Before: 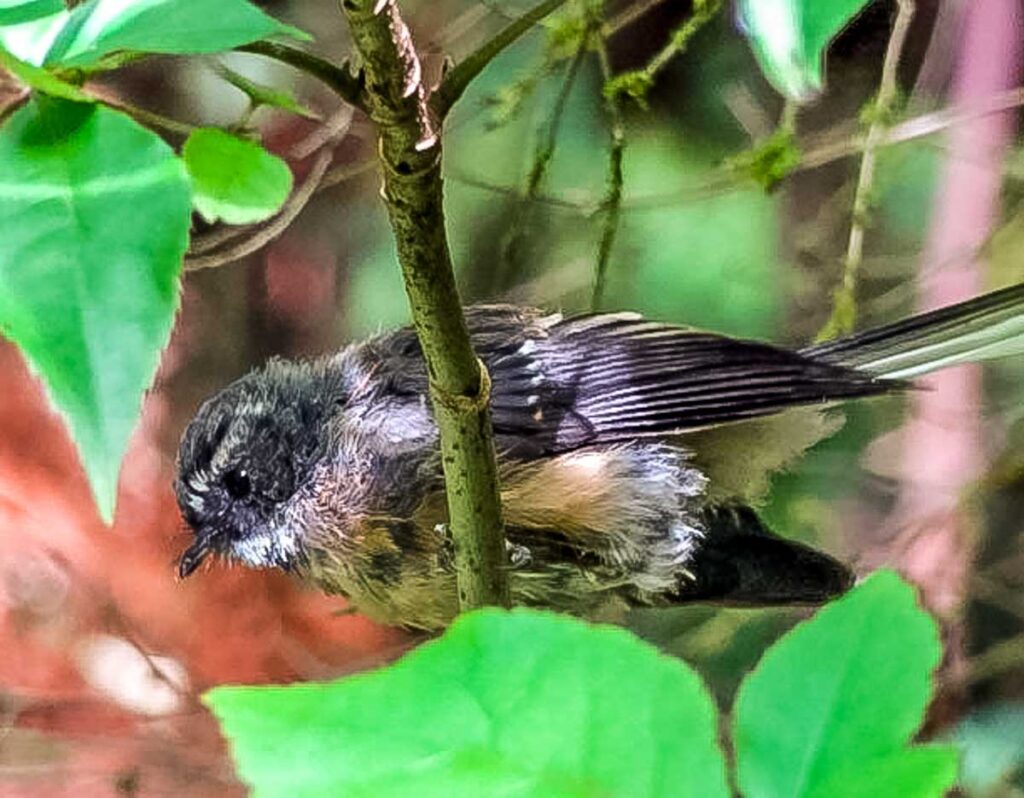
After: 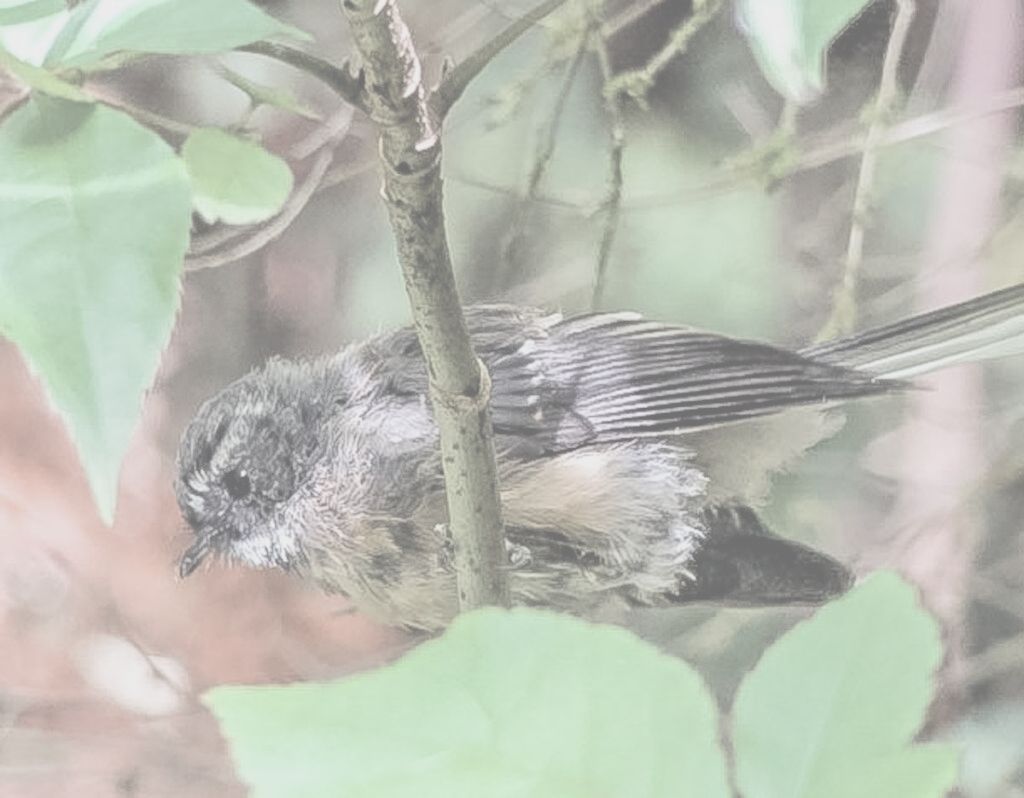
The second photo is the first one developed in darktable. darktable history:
contrast brightness saturation: contrast -0.314, brightness 0.732, saturation -0.785
